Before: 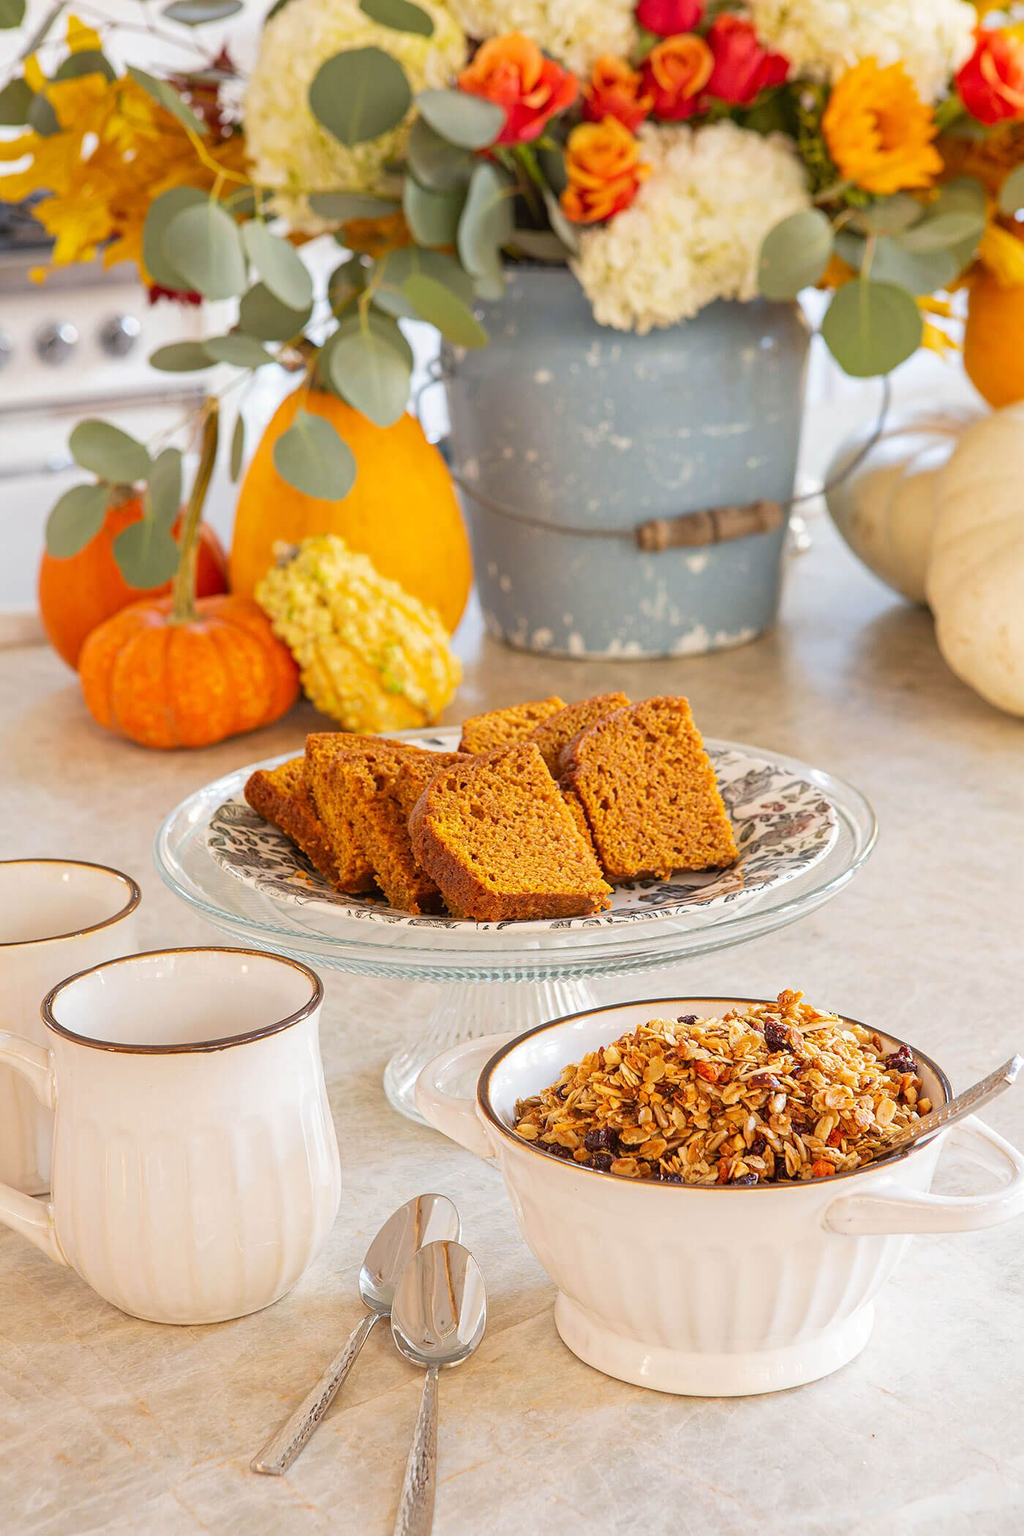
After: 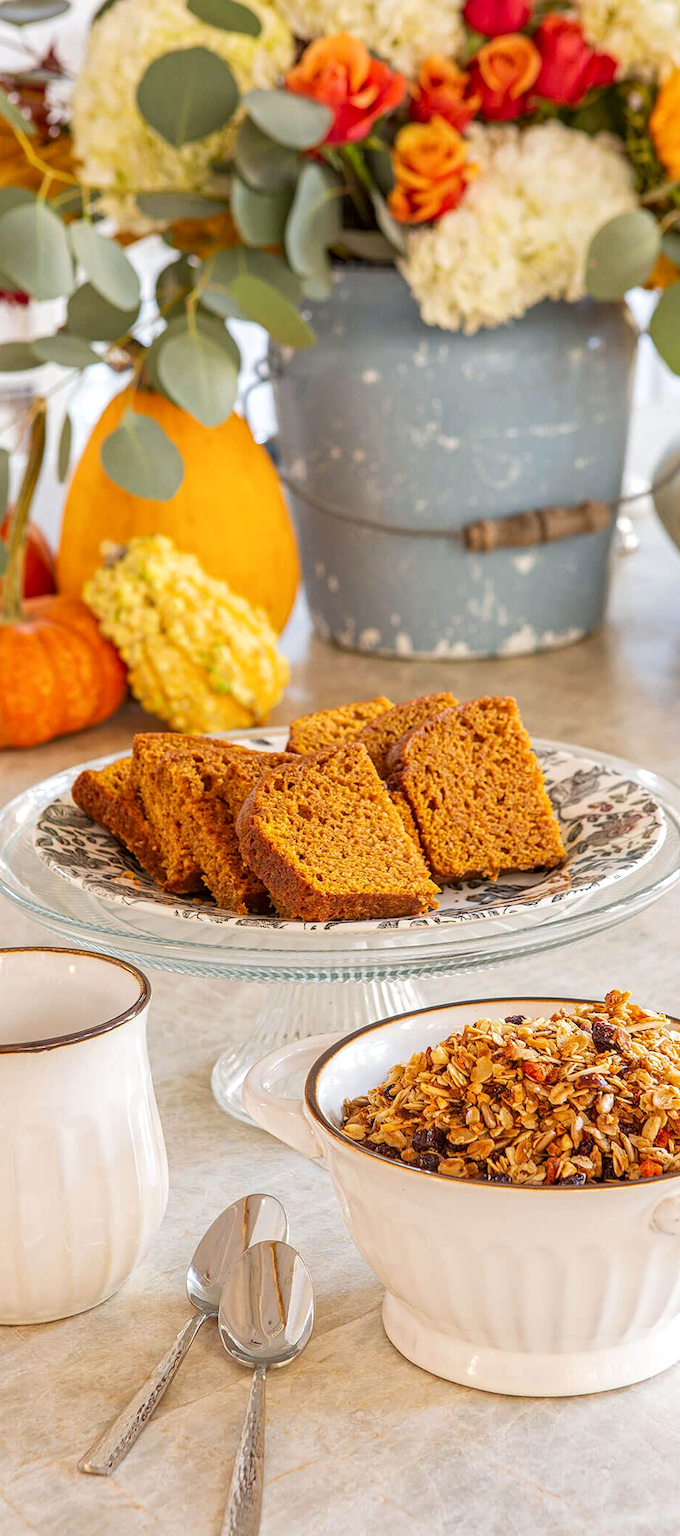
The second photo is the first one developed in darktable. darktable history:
crop: left 16.899%, right 16.556%
local contrast: on, module defaults
